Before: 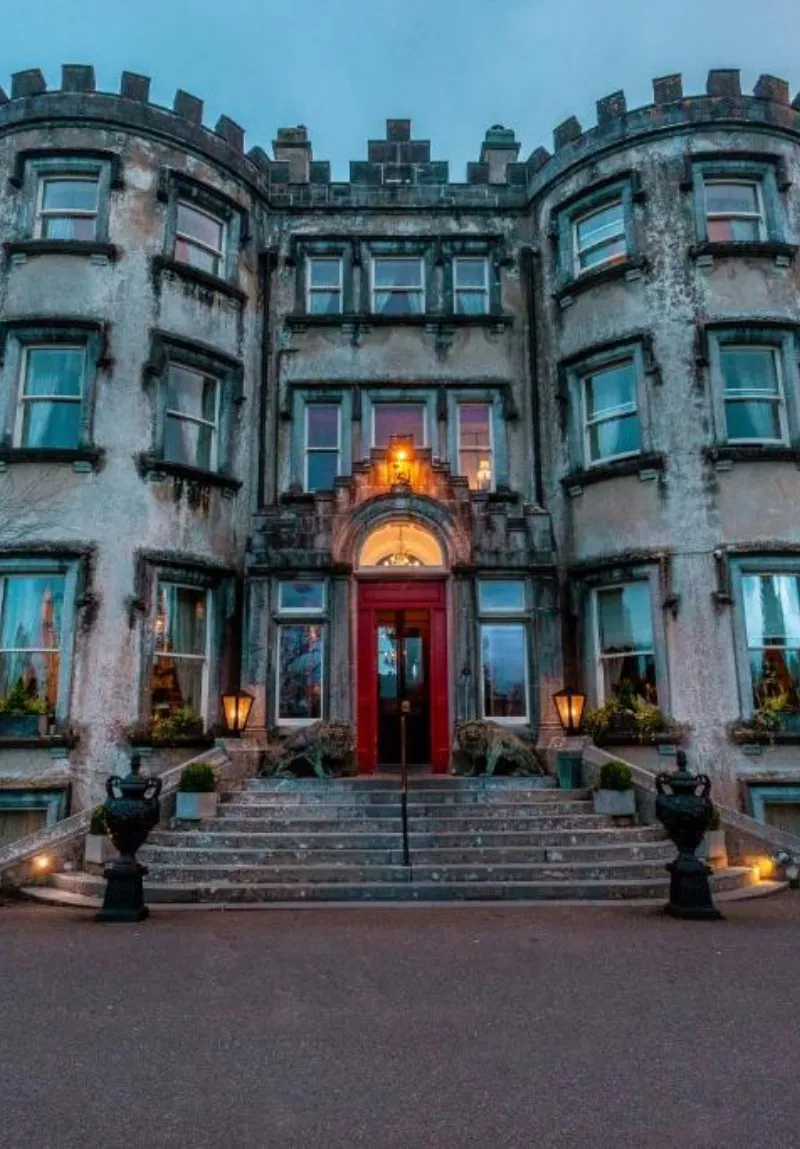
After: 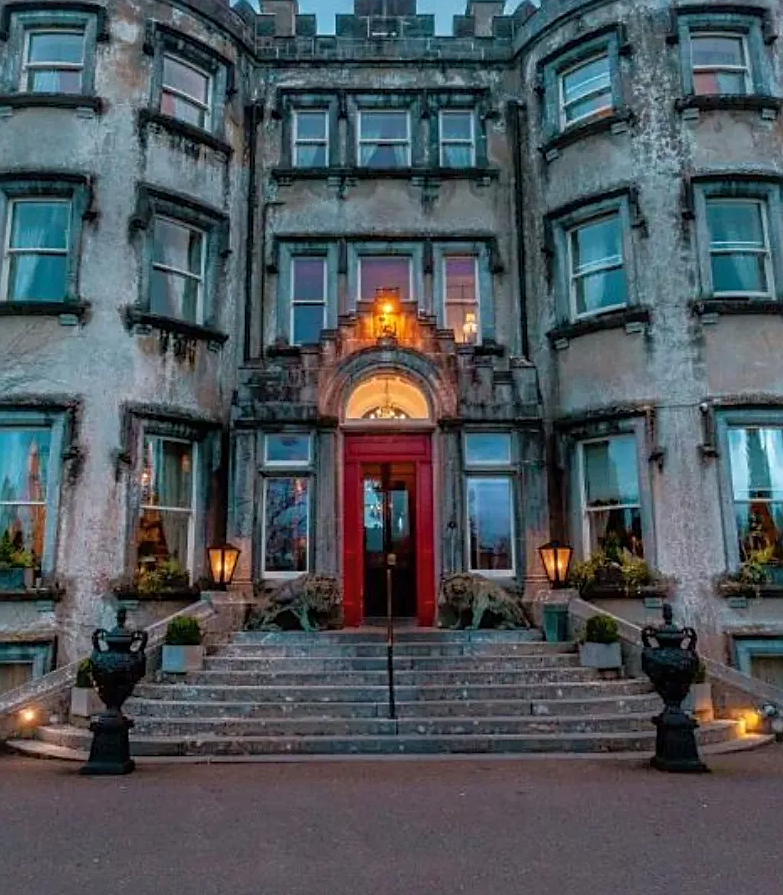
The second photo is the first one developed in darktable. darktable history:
rgb curve: curves: ch0 [(0, 0) (0.053, 0.068) (0.122, 0.128) (1, 1)]
crop and rotate: left 1.814%, top 12.818%, right 0.25%, bottom 9.225%
sharpen: on, module defaults
color balance rgb: saturation formula JzAzBz (2021)
